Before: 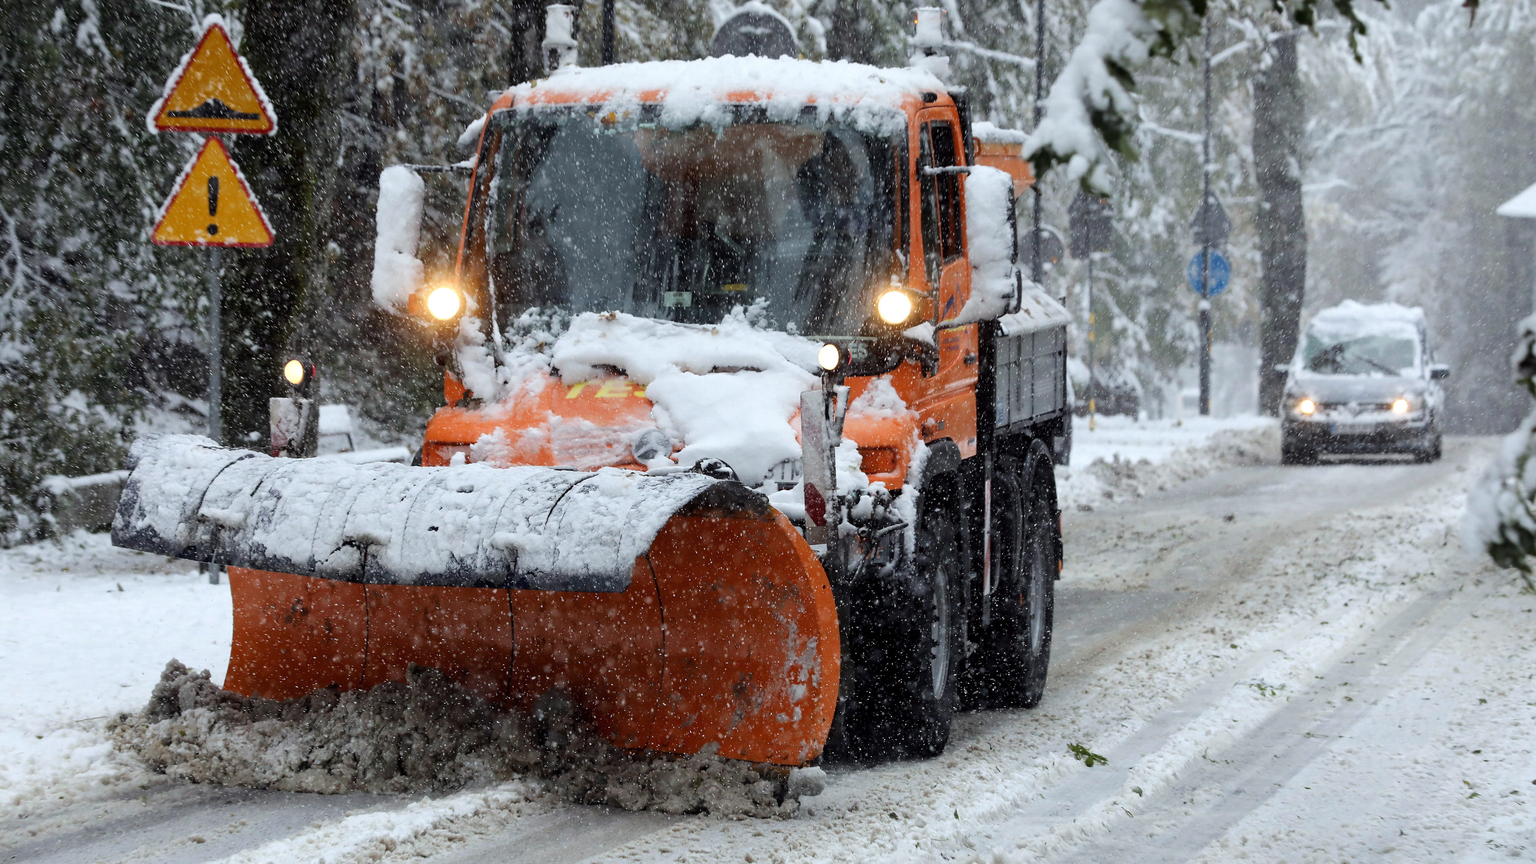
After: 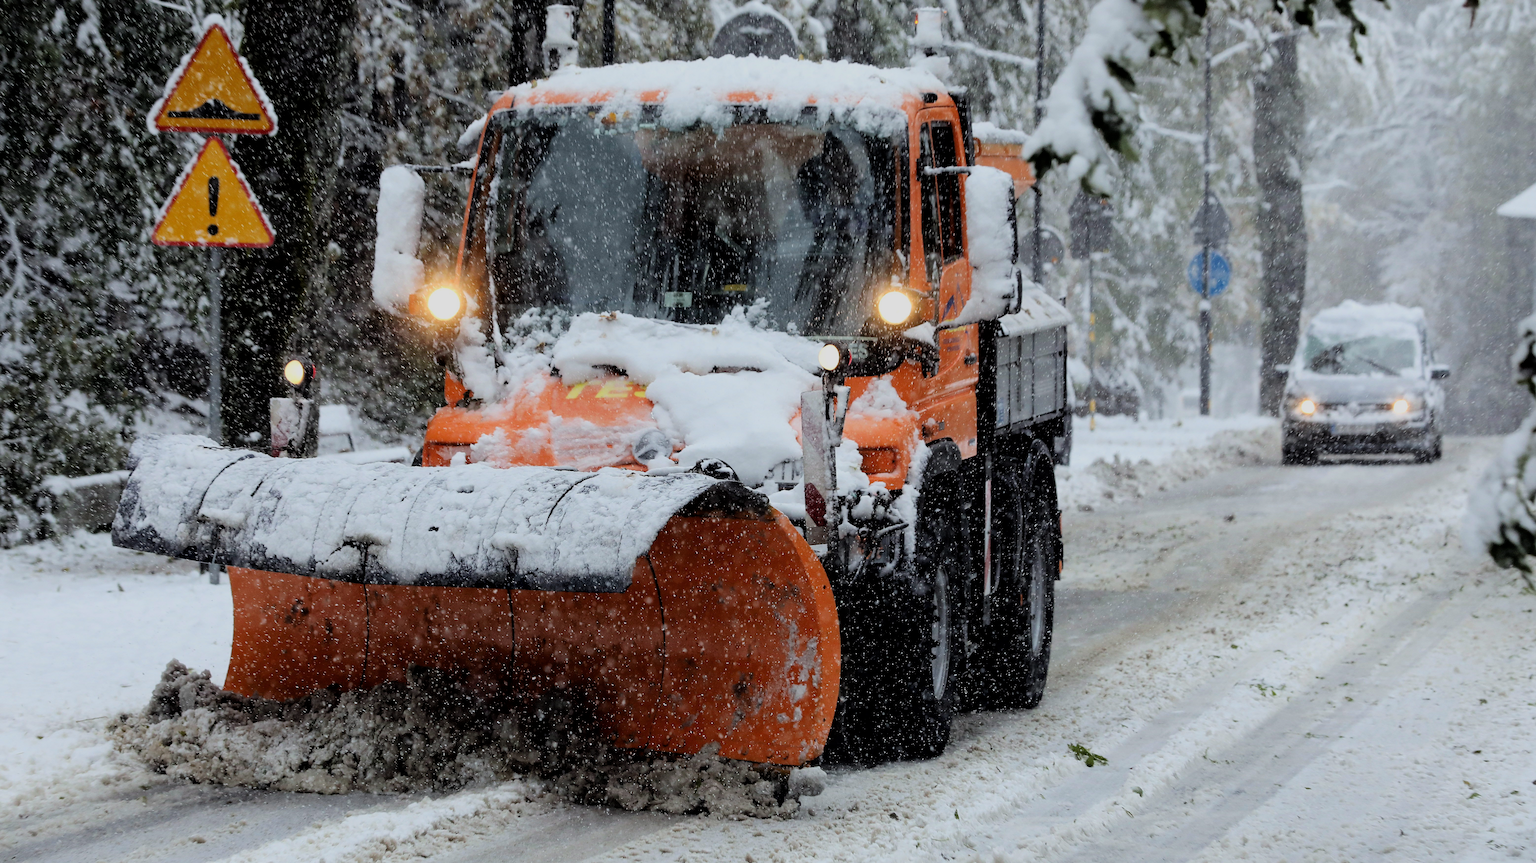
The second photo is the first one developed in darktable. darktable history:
filmic rgb: black relative exposure -7.61 EV, white relative exposure 4.62 EV, target black luminance 0%, hardness 3.56, latitude 50.43%, contrast 1.035, highlights saturation mix 8.74%, shadows ↔ highlights balance -0.166%, color science v6 (2022)
